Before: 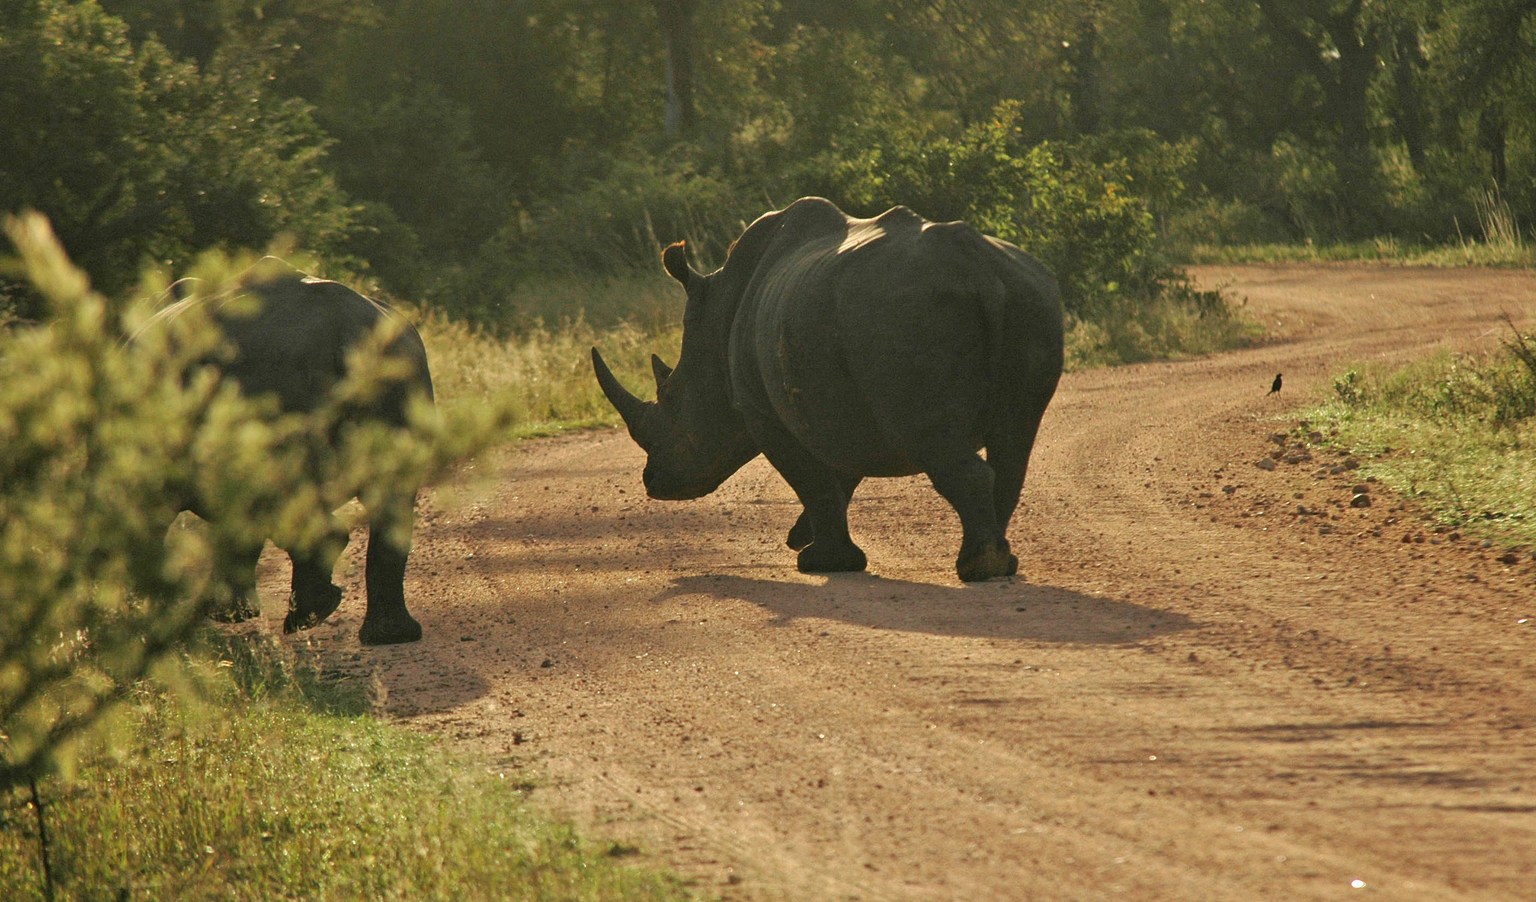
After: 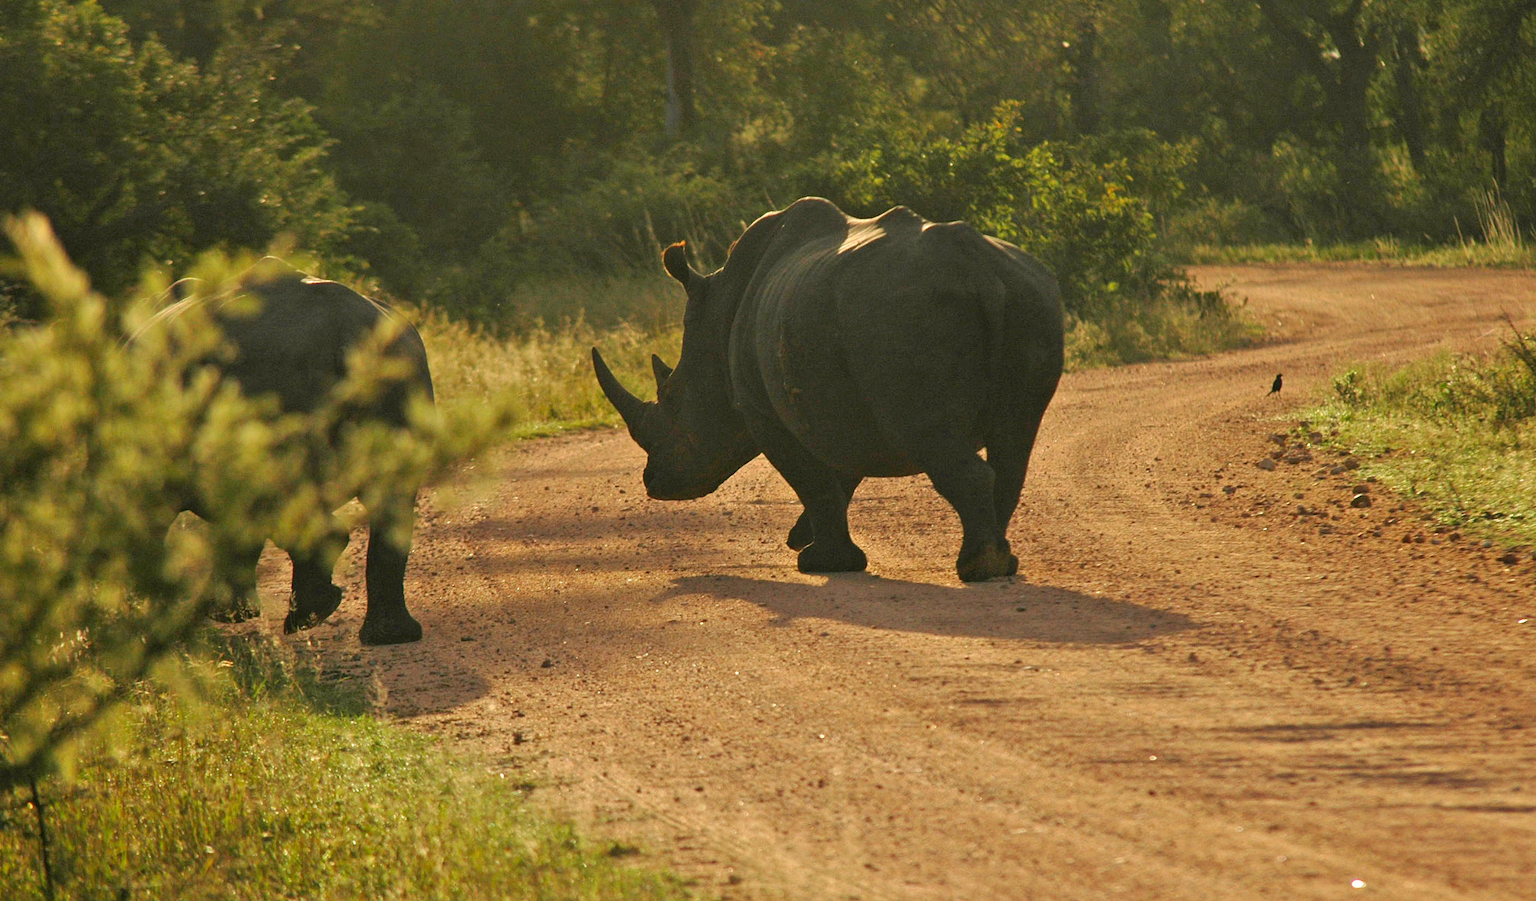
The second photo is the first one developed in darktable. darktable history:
exposure: black level correction 0, compensate exposure bias true, compensate highlight preservation false
color correction: highlights a* 3.22, highlights b* 1.93, saturation 1.19
